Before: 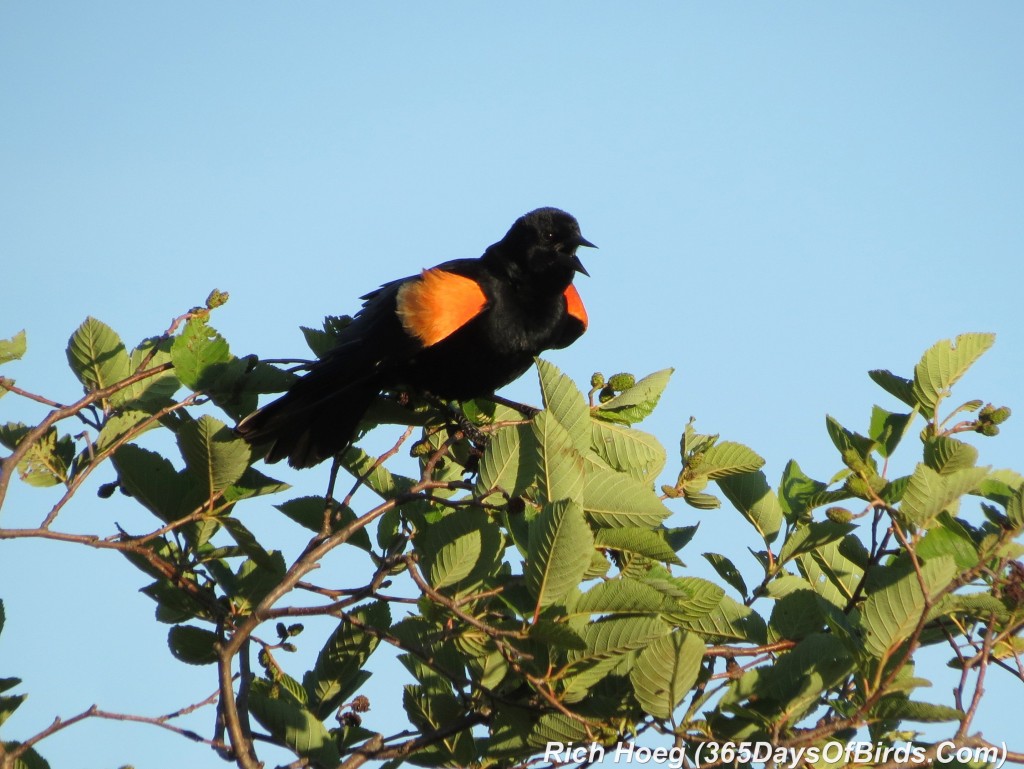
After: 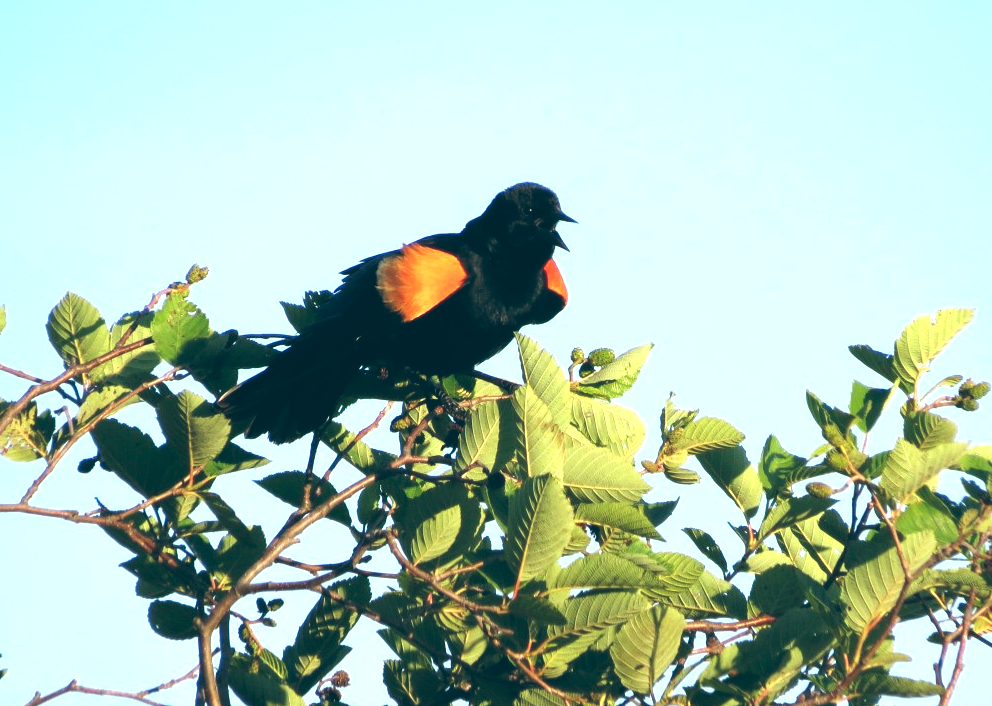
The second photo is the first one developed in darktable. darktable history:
crop: left 1.964%, top 3.251%, right 1.122%, bottom 4.933%
exposure: black level correction 0, exposure 0.7 EV, compensate exposure bias true, compensate highlight preservation false
color balance: lift [1.016, 0.983, 1, 1.017], gamma [0.958, 1, 1, 1], gain [0.981, 1.007, 0.993, 1.002], input saturation 118.26%, contrast 13.43%, contrast fulcrum 21.62%, output saturation 82.76%
